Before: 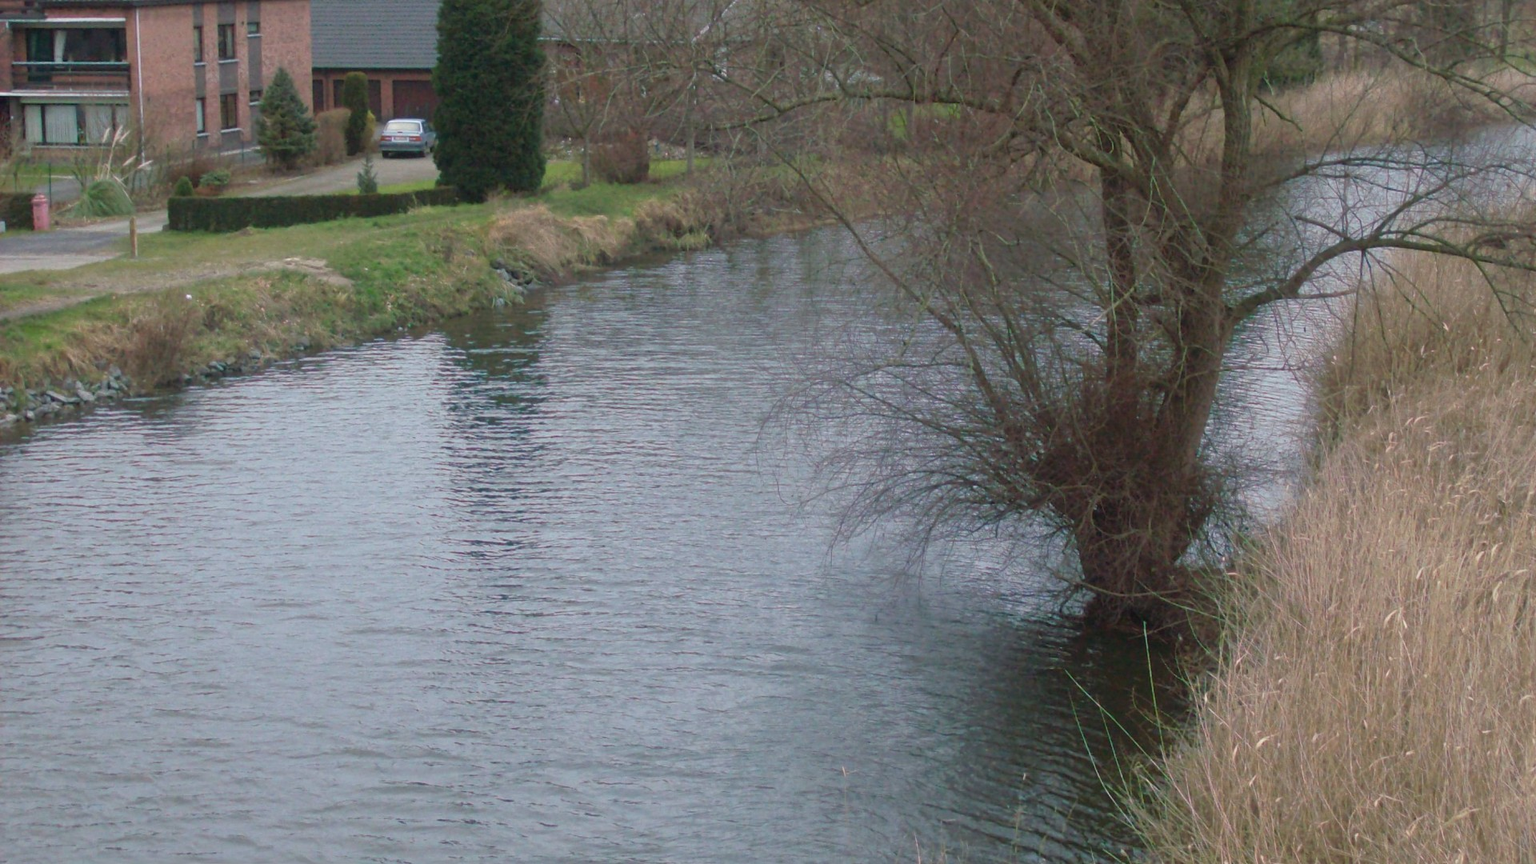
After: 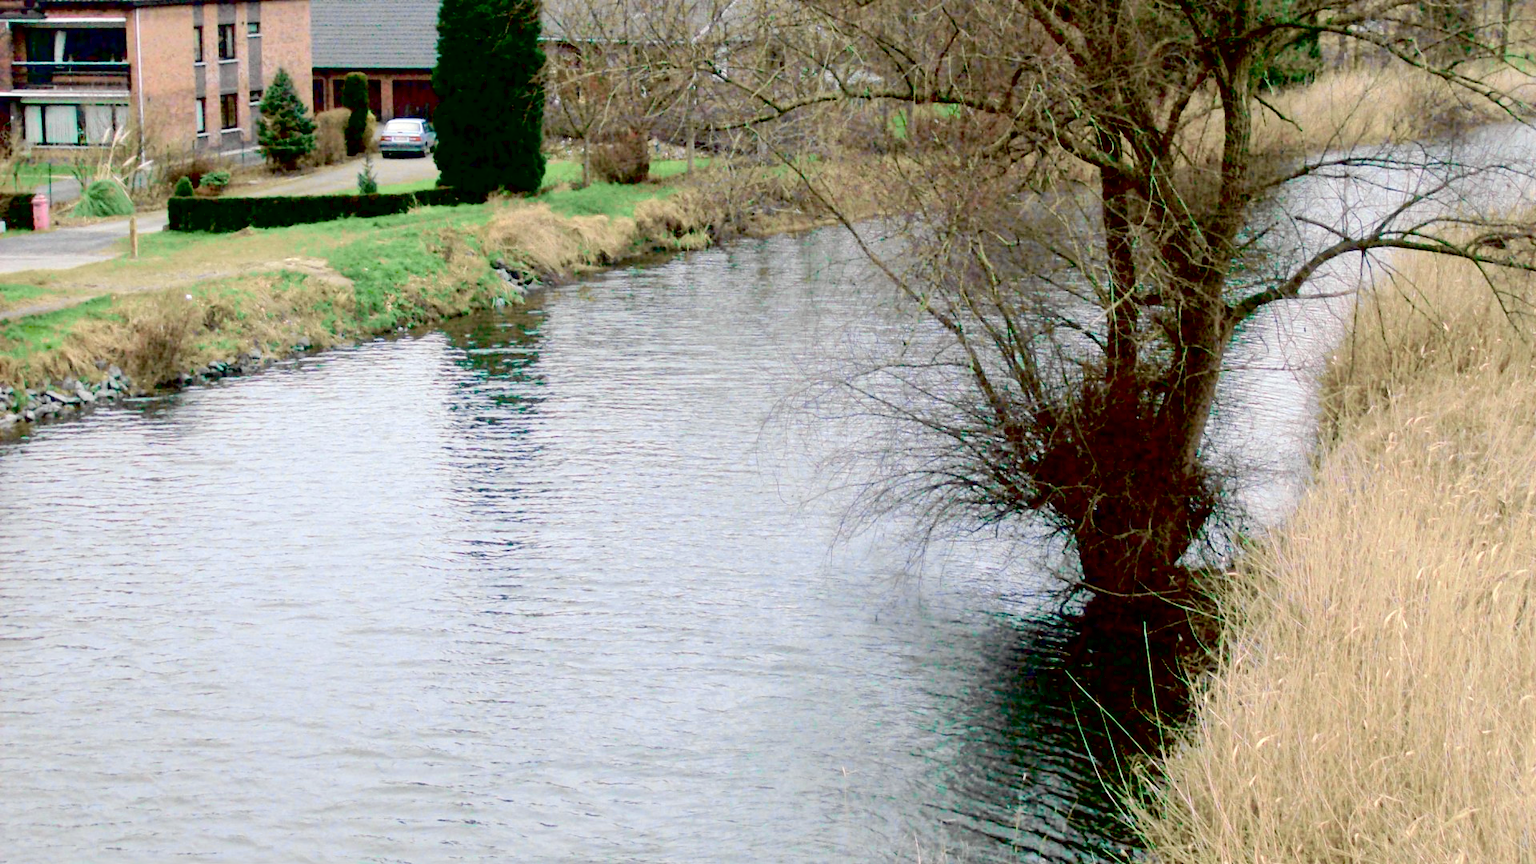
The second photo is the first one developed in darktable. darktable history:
exposure: black level correction 0.035, exposure 0.9 EV, compensate highlight preservation false
tone curve: curves: ch0 [(0.014, 0) (0.13, 0.09) (0.227, 0.211) (0.346, 0.388) (0.499, 0.598) (0.662, 0.76) (0.795, 0.846) (1, 0.969)]; ch1 [(0, 0) (0.366, 0.367) (0.447, 0.417) (0.473, 0.484) (0.504, 0.502) (0.525, 0.518) (0.564, 0.548) (0.639, 0.643) (1, 1)]; ch2 [(0, 0) (0.333, 0.346) (0.375, 0.375) (0.424, 0.43) (0.476, 0.498) (0.496, 0.505) (0.517, 0.515) (0.542, 0.564) (0.583, 0.6) (0.64, 0.622) (0.723, 0.676) (1, 1)], color space Lab, independent channels, preserve colors none
